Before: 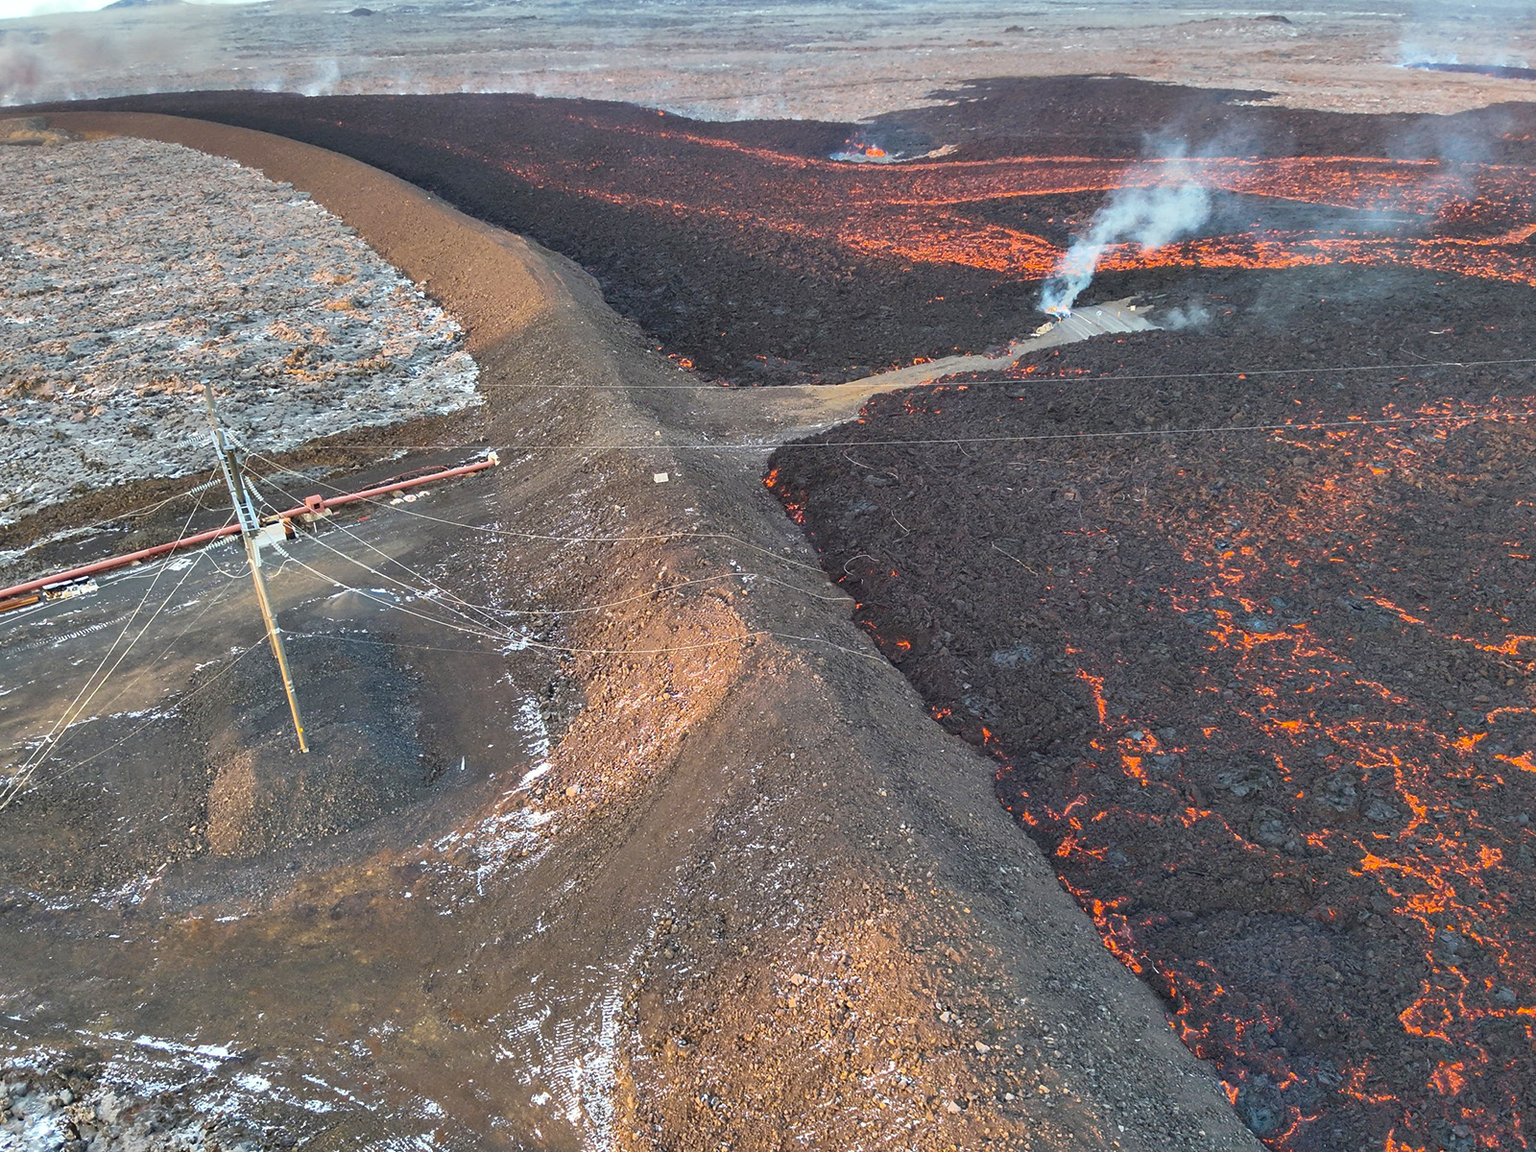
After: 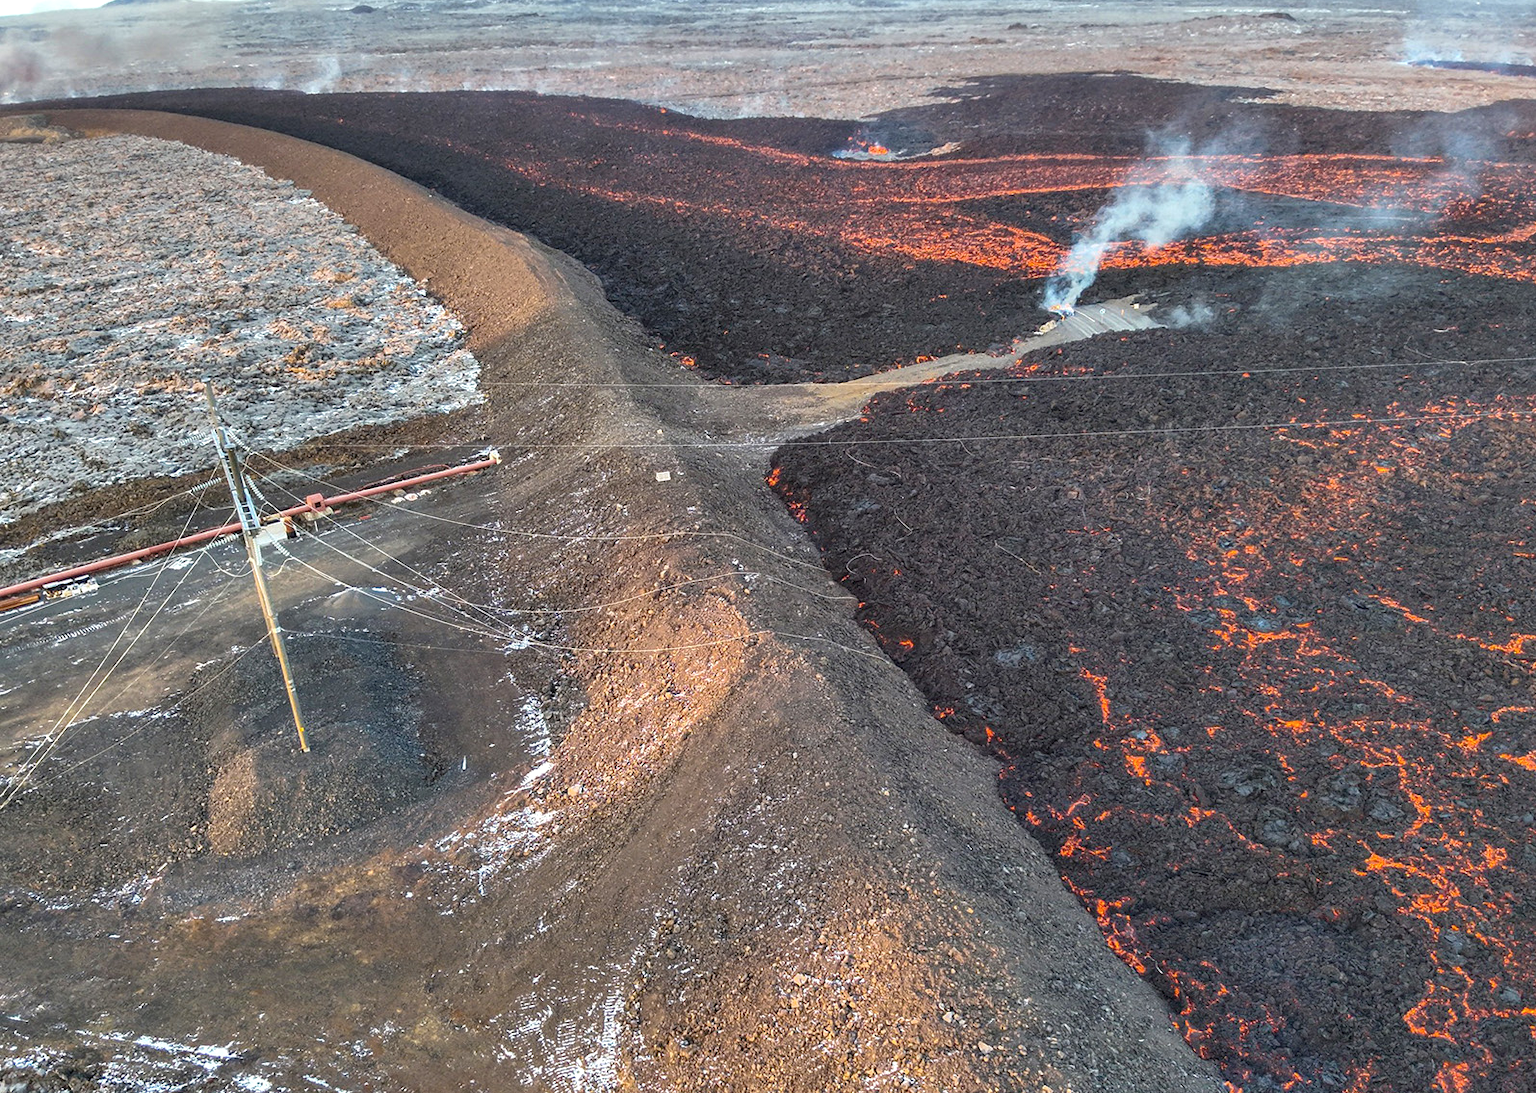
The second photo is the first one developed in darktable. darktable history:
local contrast: highlights 96%, shadows 86%, detail 160%, midtone range 0.2
crop: top 0.305%, right 0.266%, bottom 5.068%
